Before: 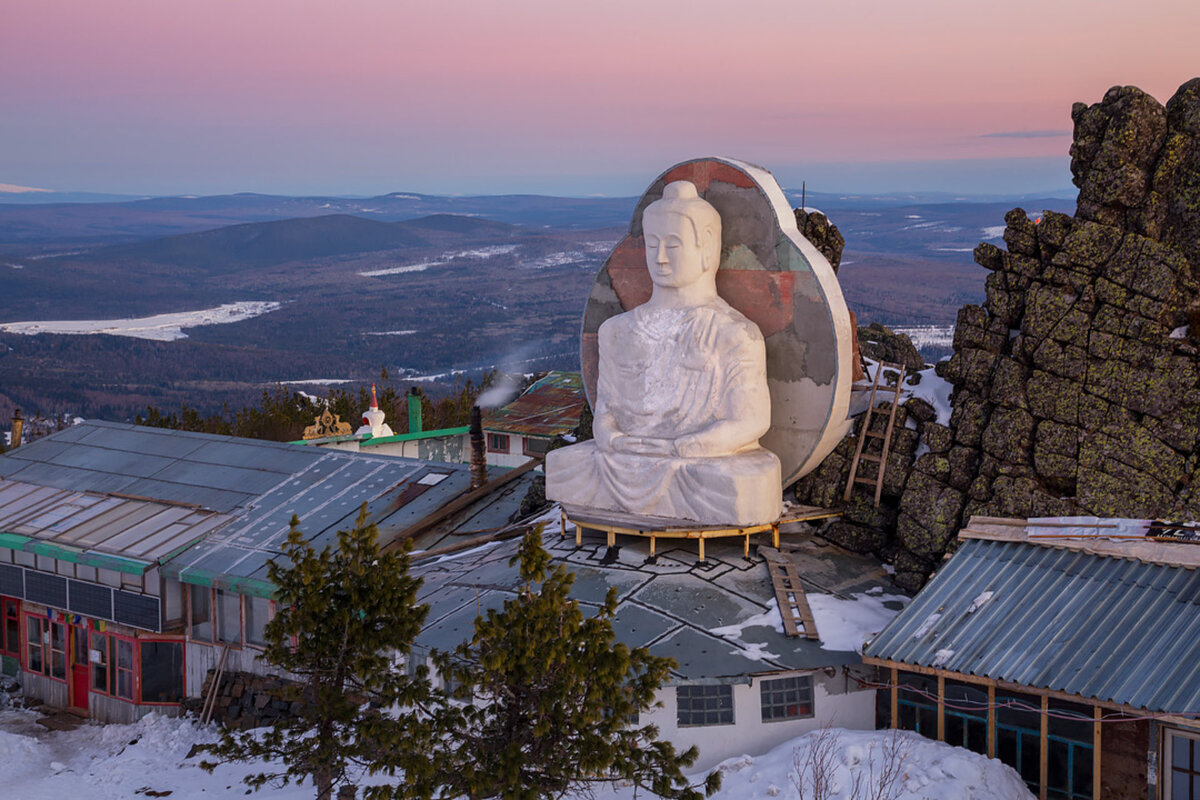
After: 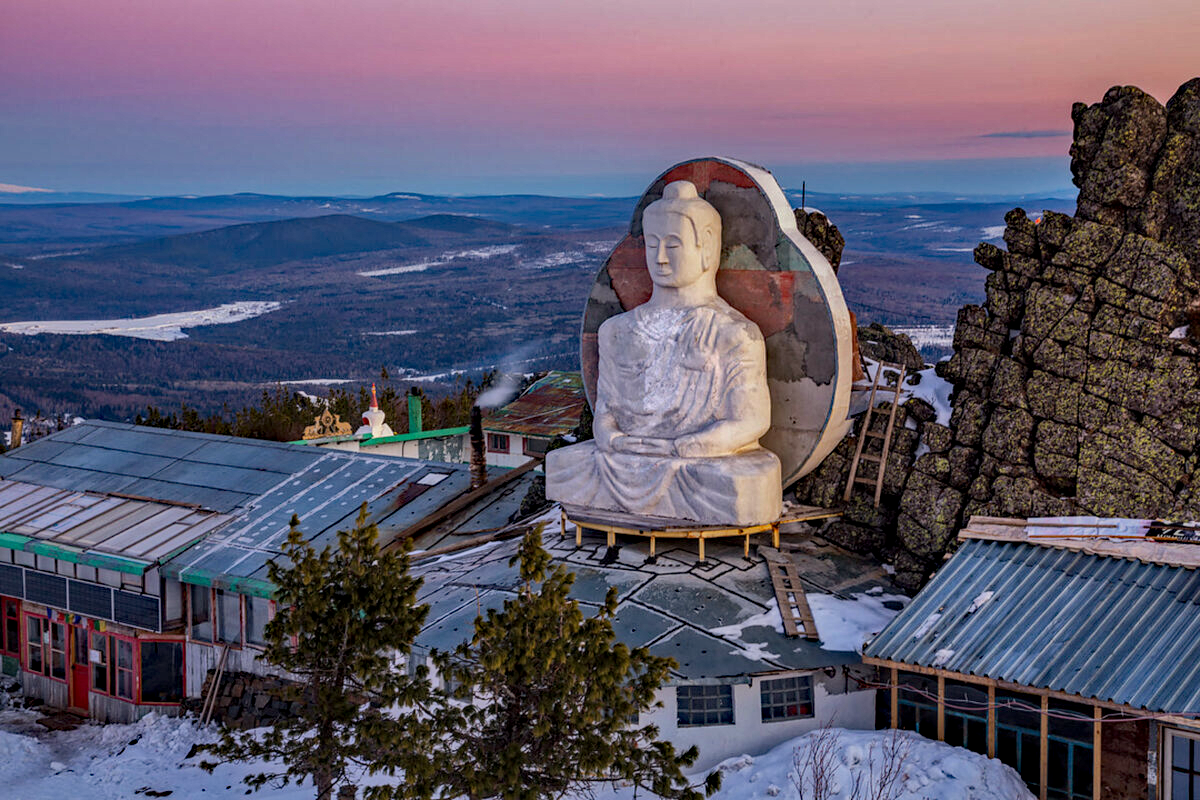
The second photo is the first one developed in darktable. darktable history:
local contrast: on, module defaults
exposure: exposure -0.149 EV, compensate highlight preservation false
haze removal: strength 0.492, distance 0.426, adaptive false
shadows and highlights: low approximation 0.01, soften with gaussian
